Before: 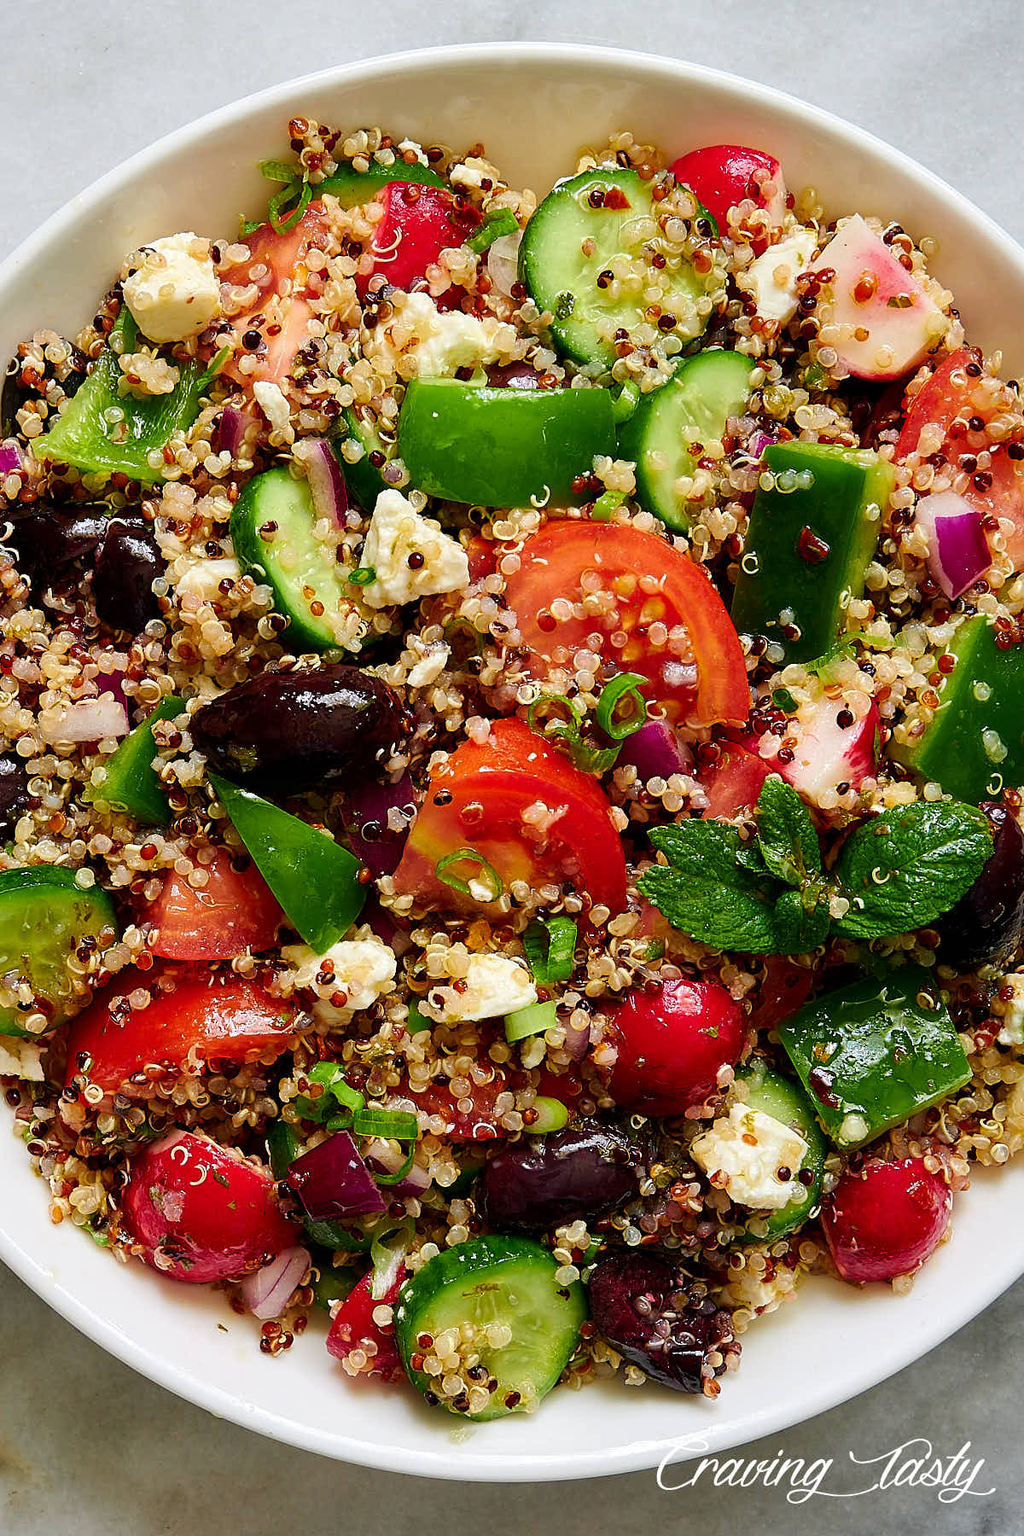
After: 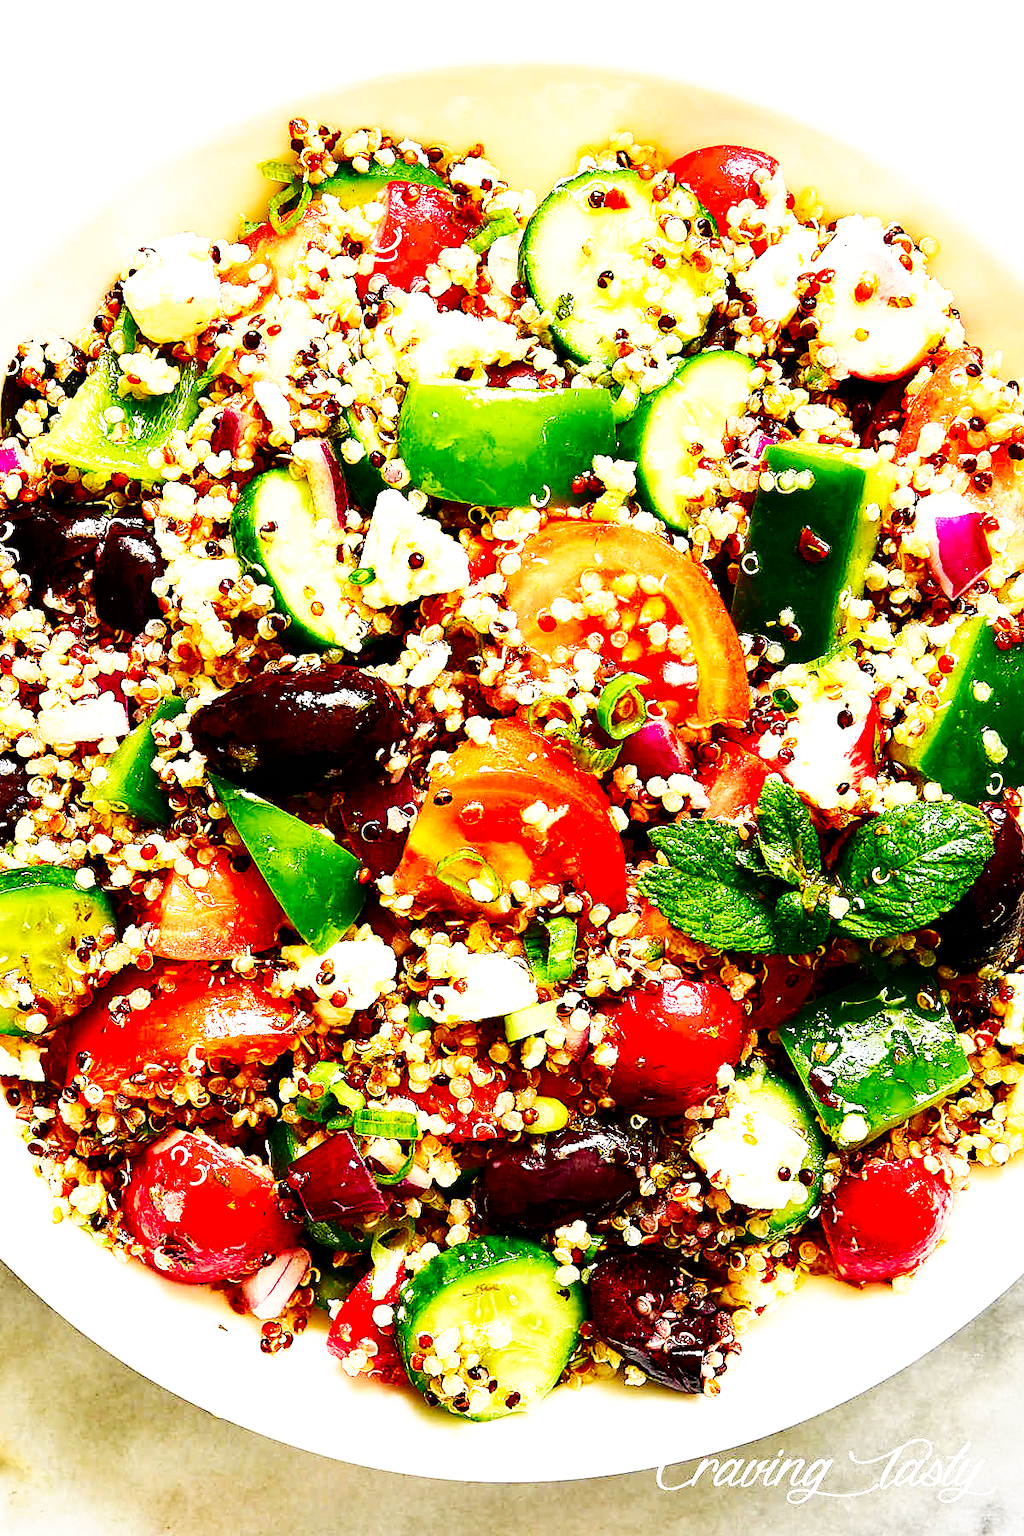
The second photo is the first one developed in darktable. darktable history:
contrast brightness saturation: contrast 0.1, brightness -0.26, saturation 0.14
exposure: exposure 1 EV, compensate highlight preservation false
base curve: curves: ch0 [(0, 0) (0.007, 0.004) (0.027, 0.03) (0.046, 0.07) (0.207, 0.54) (0.442, 0.872) (0.673, 0.972) (1, 1)], preserve colors none
white balance: red 1.045, blue 0.932
